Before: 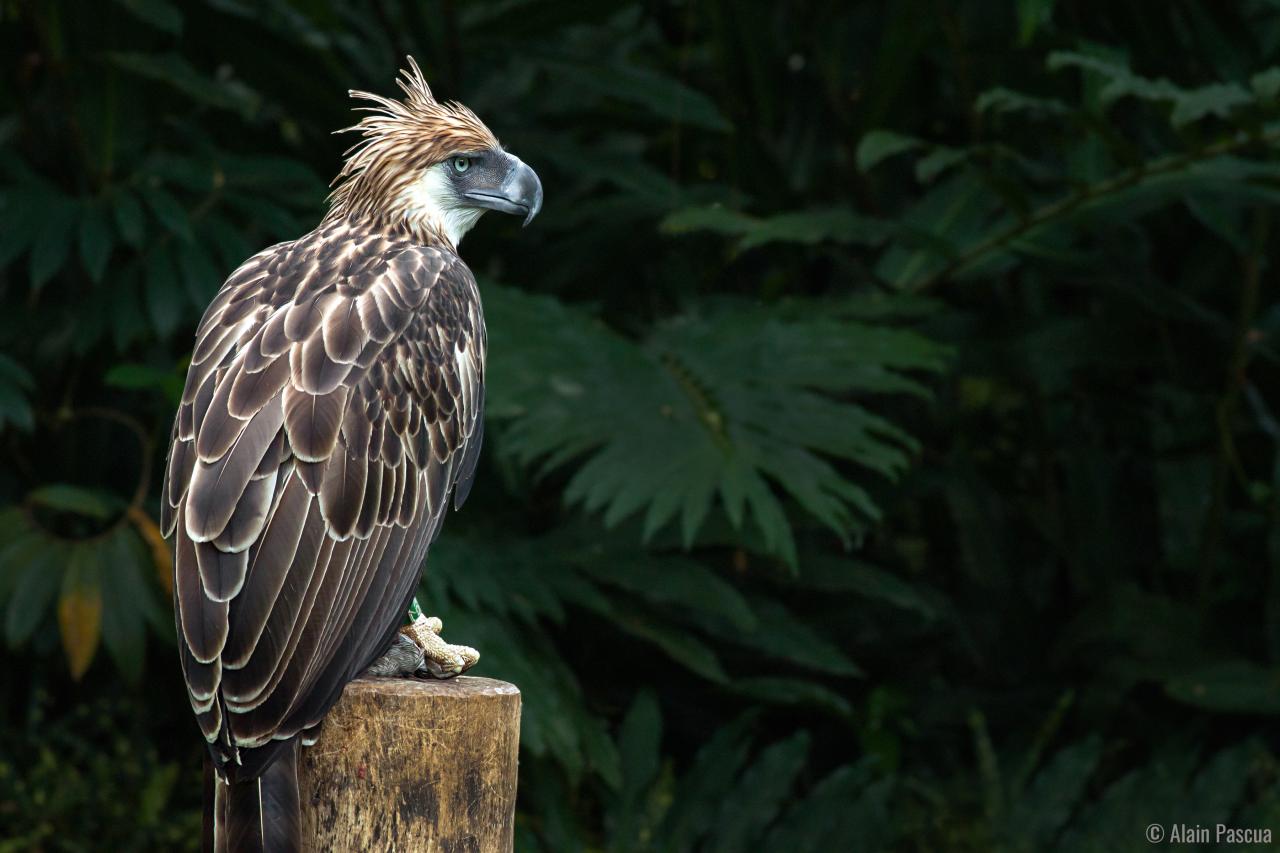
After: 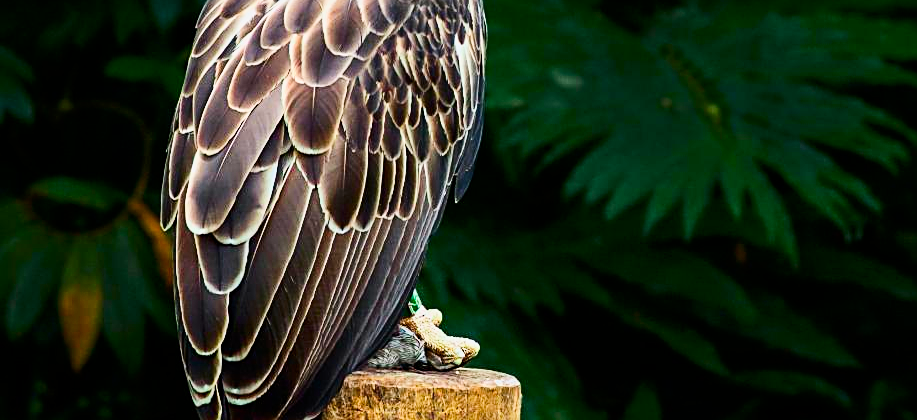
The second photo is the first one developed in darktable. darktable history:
contrast brightness saturation: contrast 0.269, brightness 0.015, saturation 0.873
crop: top 36.167%, right 28.299%, bottom 14.565%
exposure: exposure 0.604 EV, compensate highlight preservation false
sharpen: on, module defaults
filmic rgb: black relative exposure -7.65 EV, white relative exposure 4.56 EV, hardness 3.61, contrast 0.987
